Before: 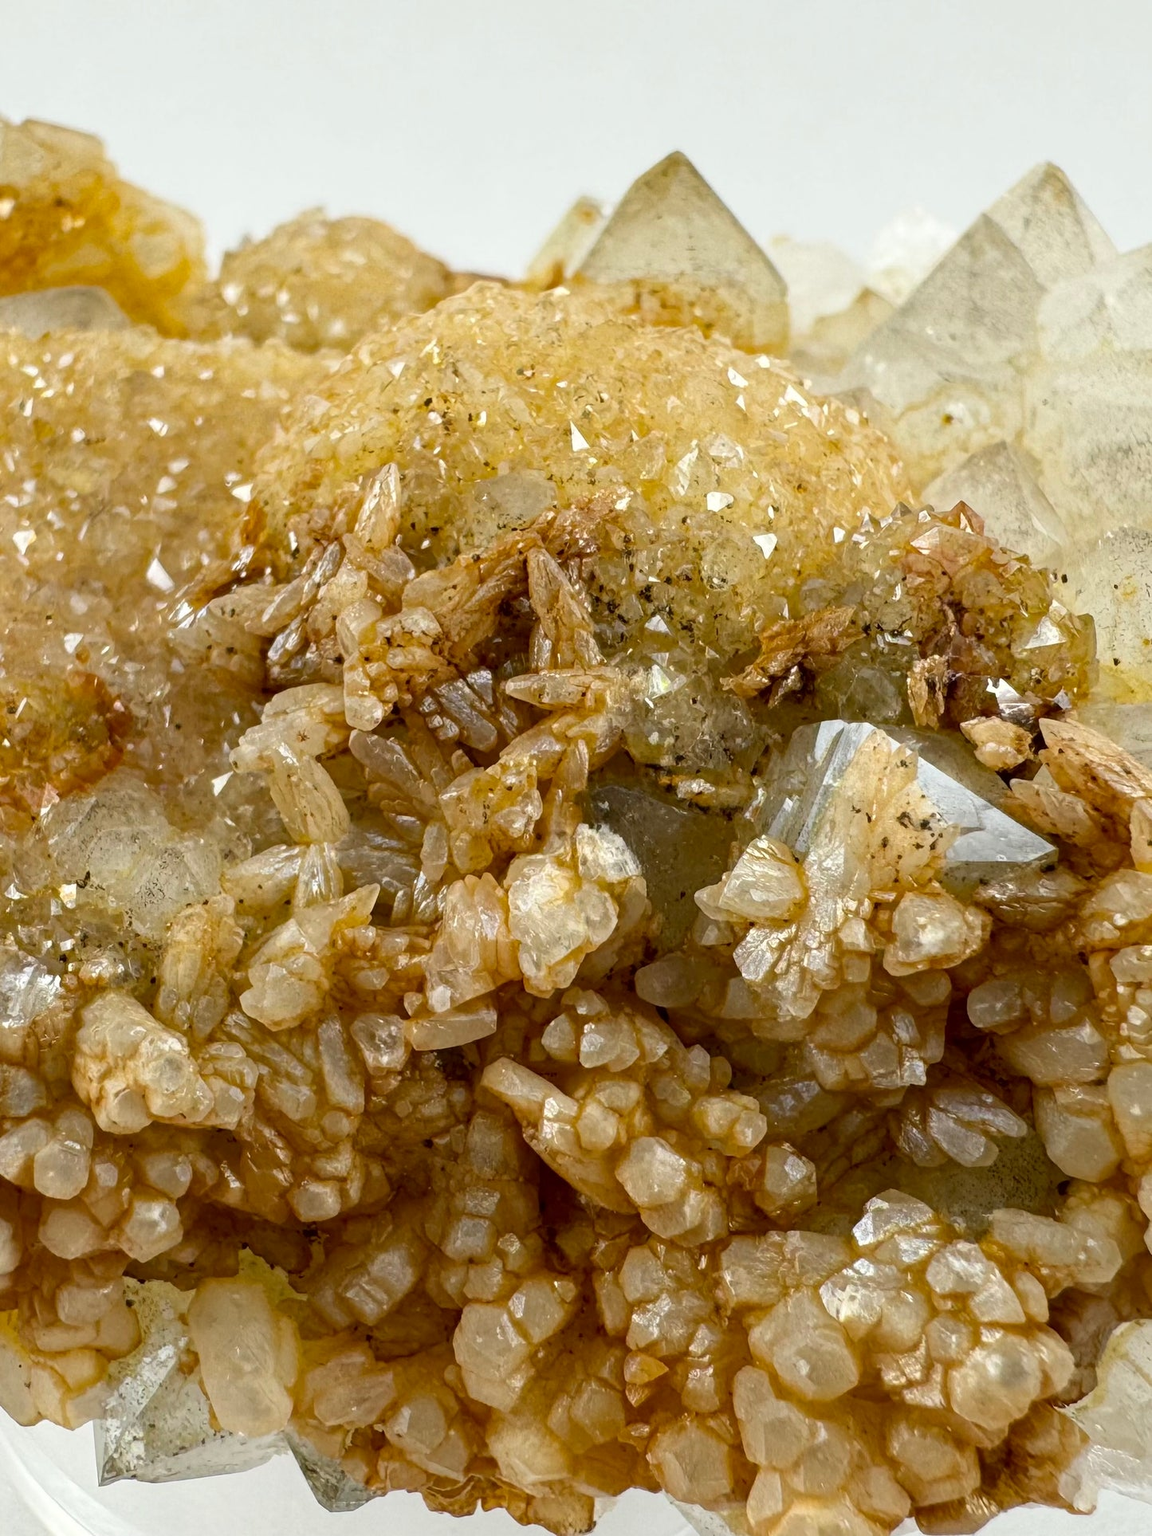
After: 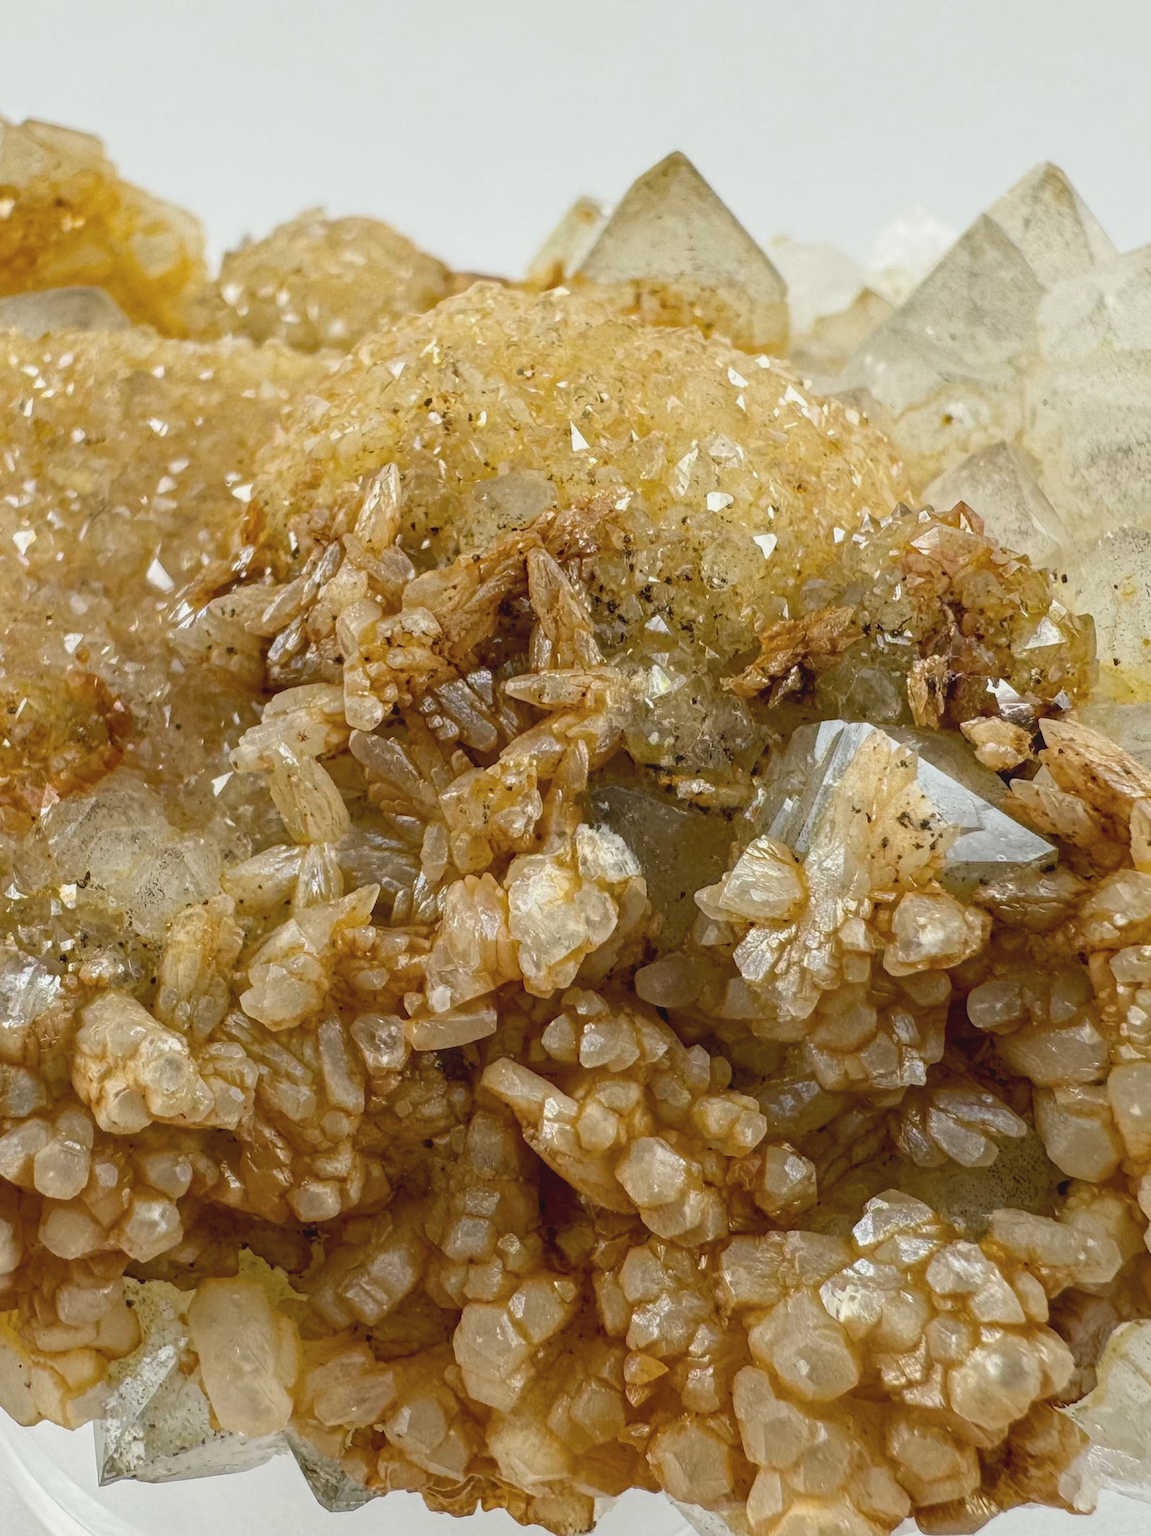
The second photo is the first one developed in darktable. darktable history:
local contrast: detail 110%
contrast brightness saturation: contrast -0.1, saturation -0.1
